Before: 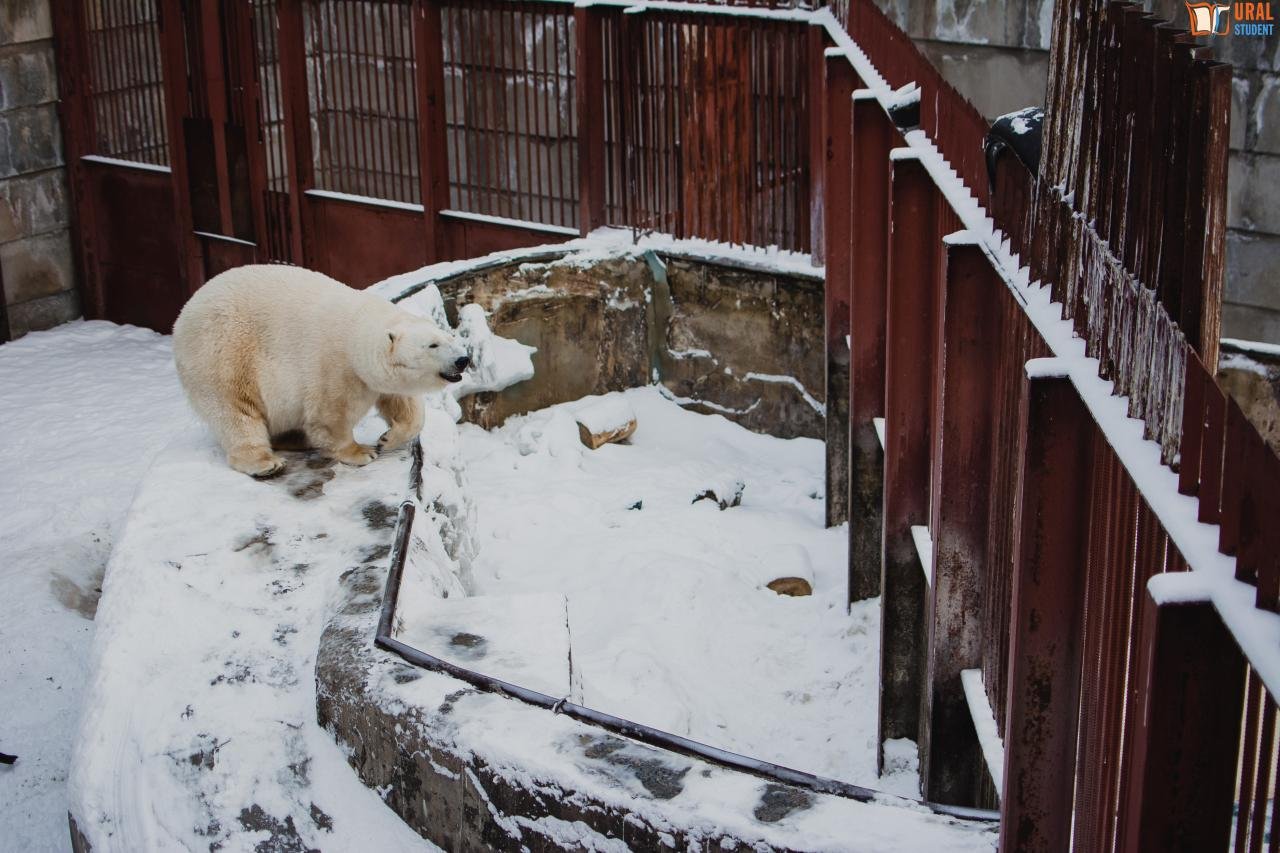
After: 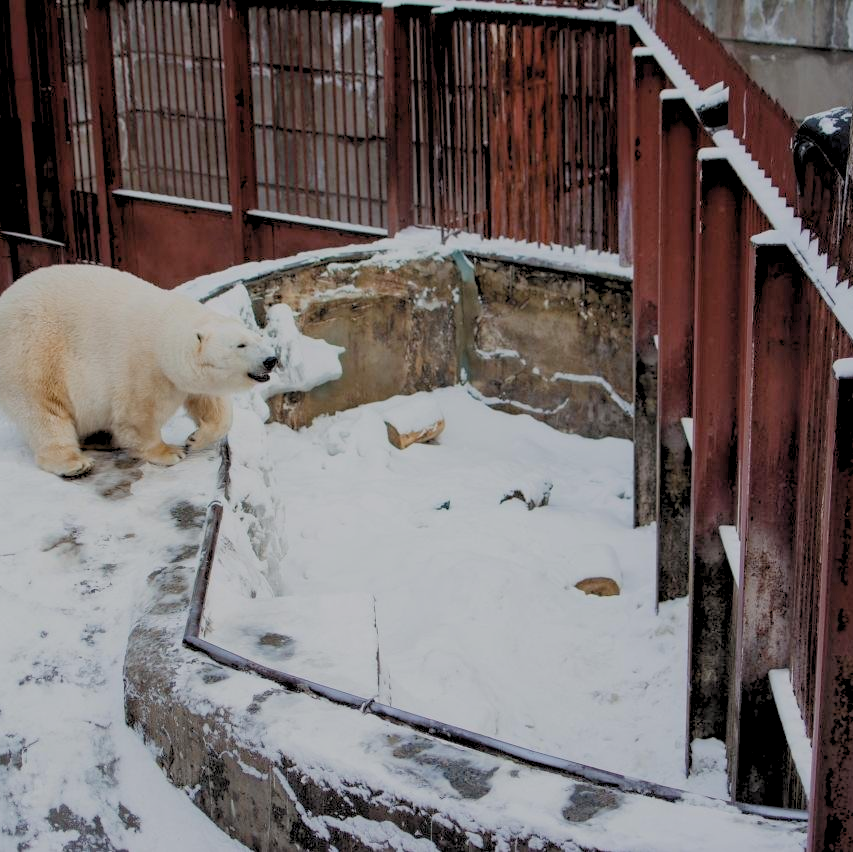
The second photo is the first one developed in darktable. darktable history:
color balance rgb: perceptual saturation grading › global saturation -0.31%, global vibrance -8%, contrast -13%, saturation formula JzAzBz (2021)
crop and rotate: left 15.055%, right 18.278%
rgb levels: preserve colors sum RGB, levels [[0.038, 0.433, 0.934], [0, 0.5, 1], [0, 0.5, 1]]
